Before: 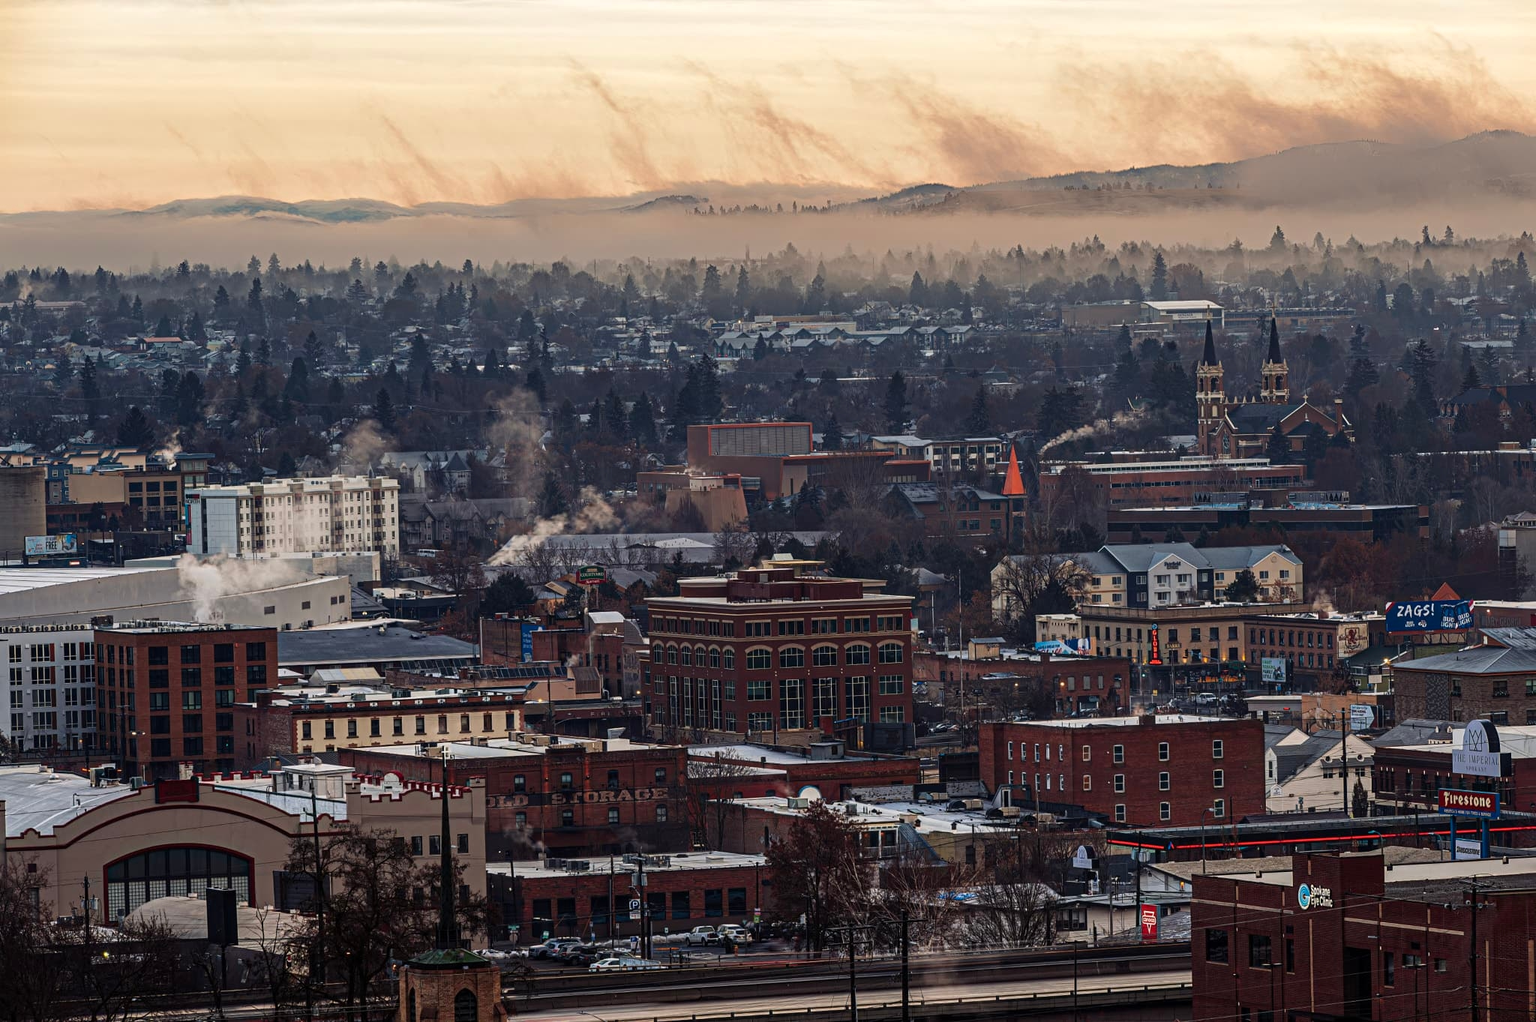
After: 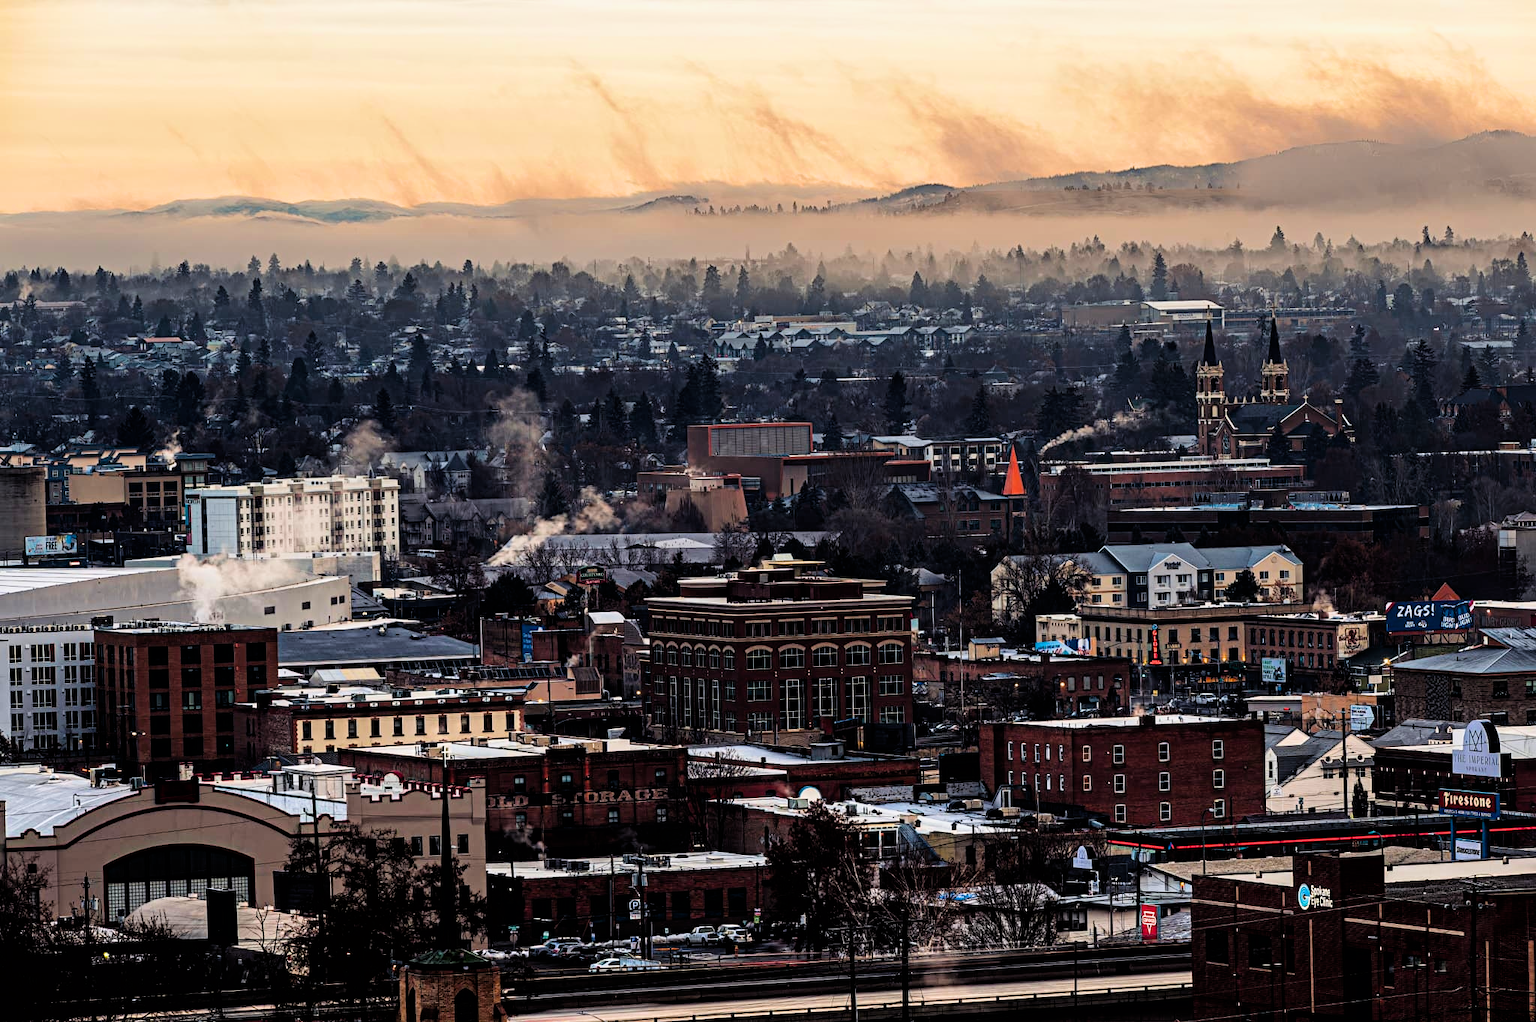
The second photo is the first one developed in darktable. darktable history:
color balance rgb: perceptual saturation grading › global saturation 20%, global vibrance 20%
filmic rgb: black relative exposure -4 EV, white relative exposure 3 EV, hardness 3.02, contrast 1.4
exposure: black level correction 0, exposure 0.7 EV, compensate exposure bias true, compensate highlight preservation false
graduated density: rotation -0.352°, offset 57.64
